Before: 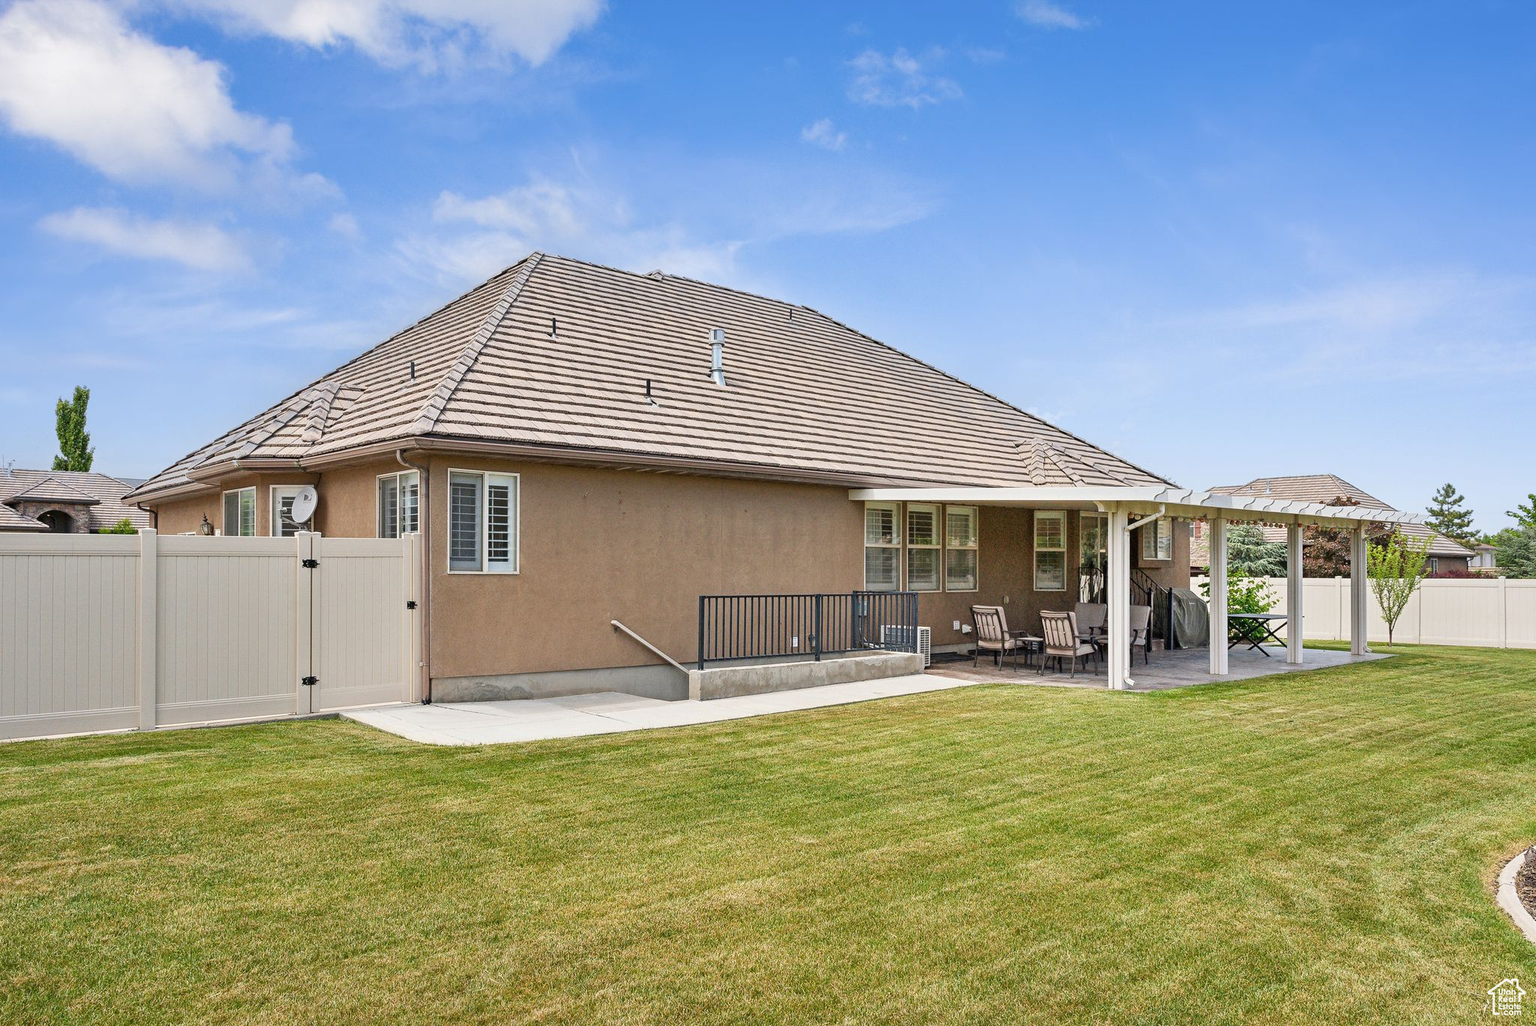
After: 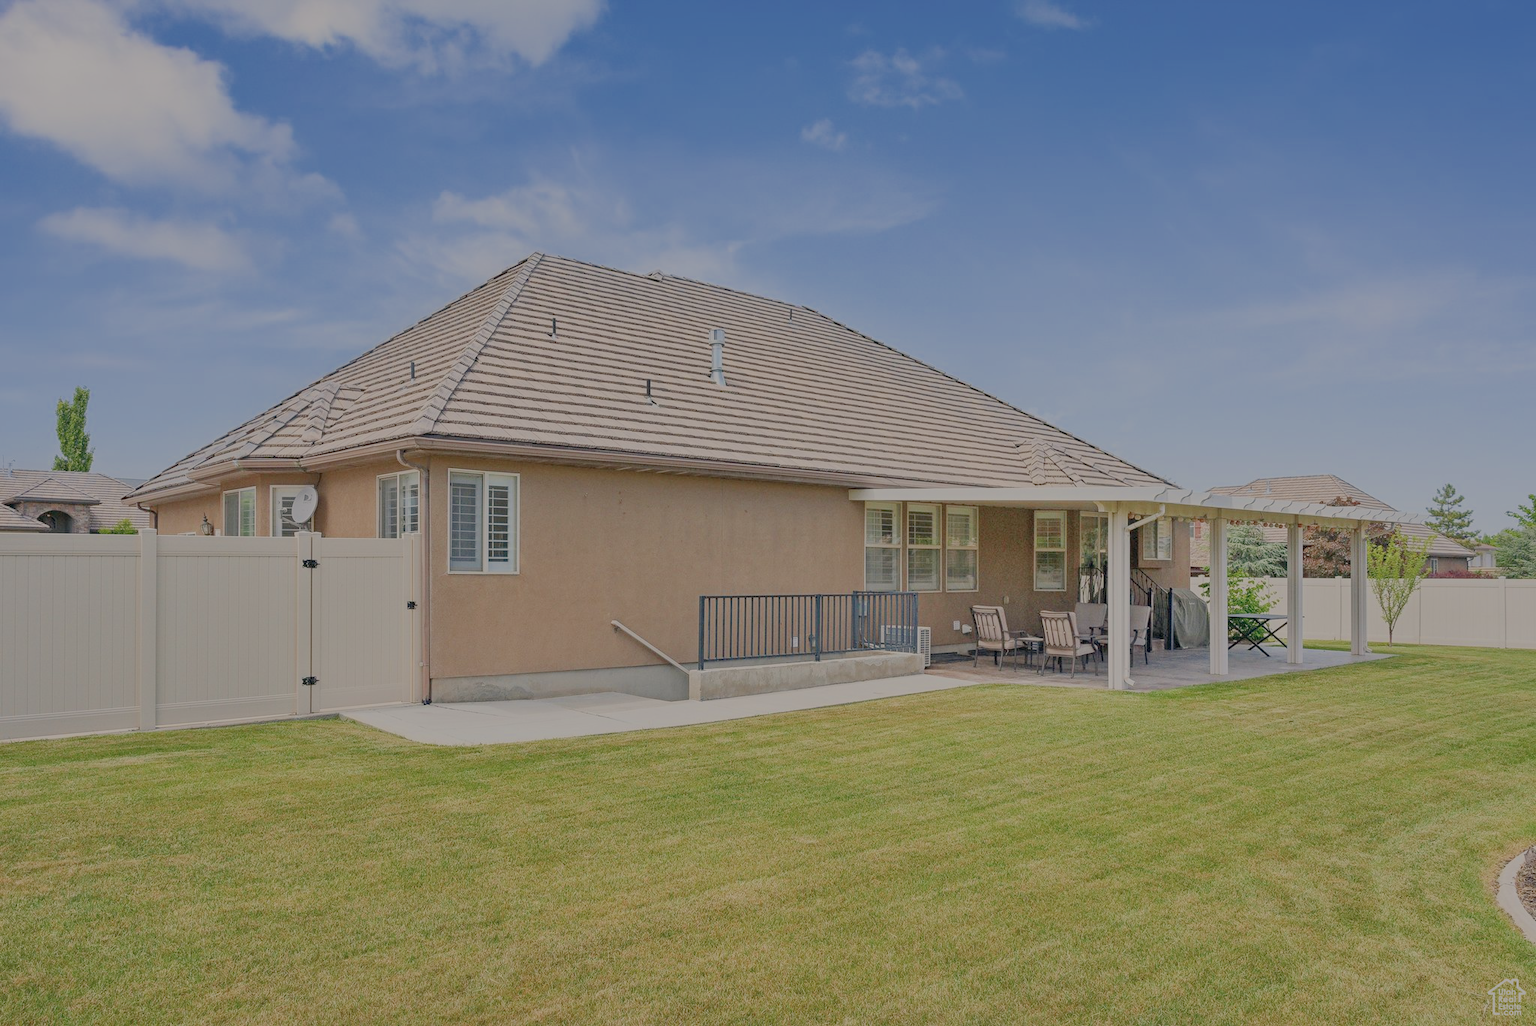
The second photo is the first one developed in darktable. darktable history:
color correction: highlights a* 2.93, highlights b* 5.01, shadows a* -2.67, shadows b* -4.81, saturation 0.819
filmic rgb: black relative exposure -15.99 EV, white relative exposure 7.96 EV, hardness 4.2, latitude 50.11%, contrast 0.515, add noise in highlights 0.001, color science v3 (2019), use custom middle-gray values true, contrast in highlights soft
